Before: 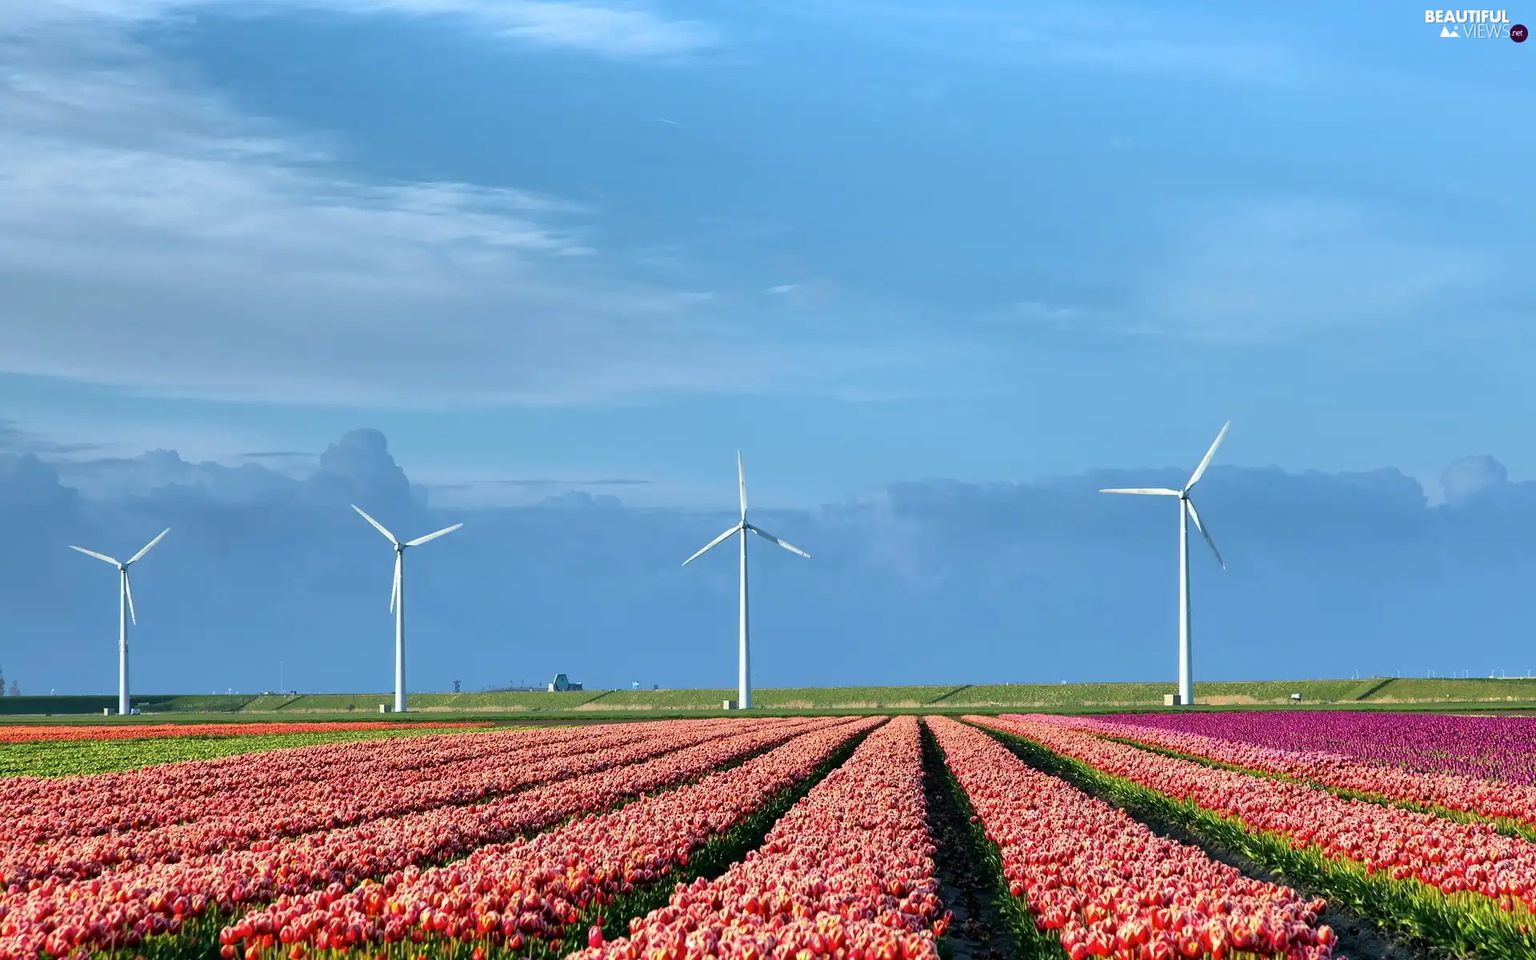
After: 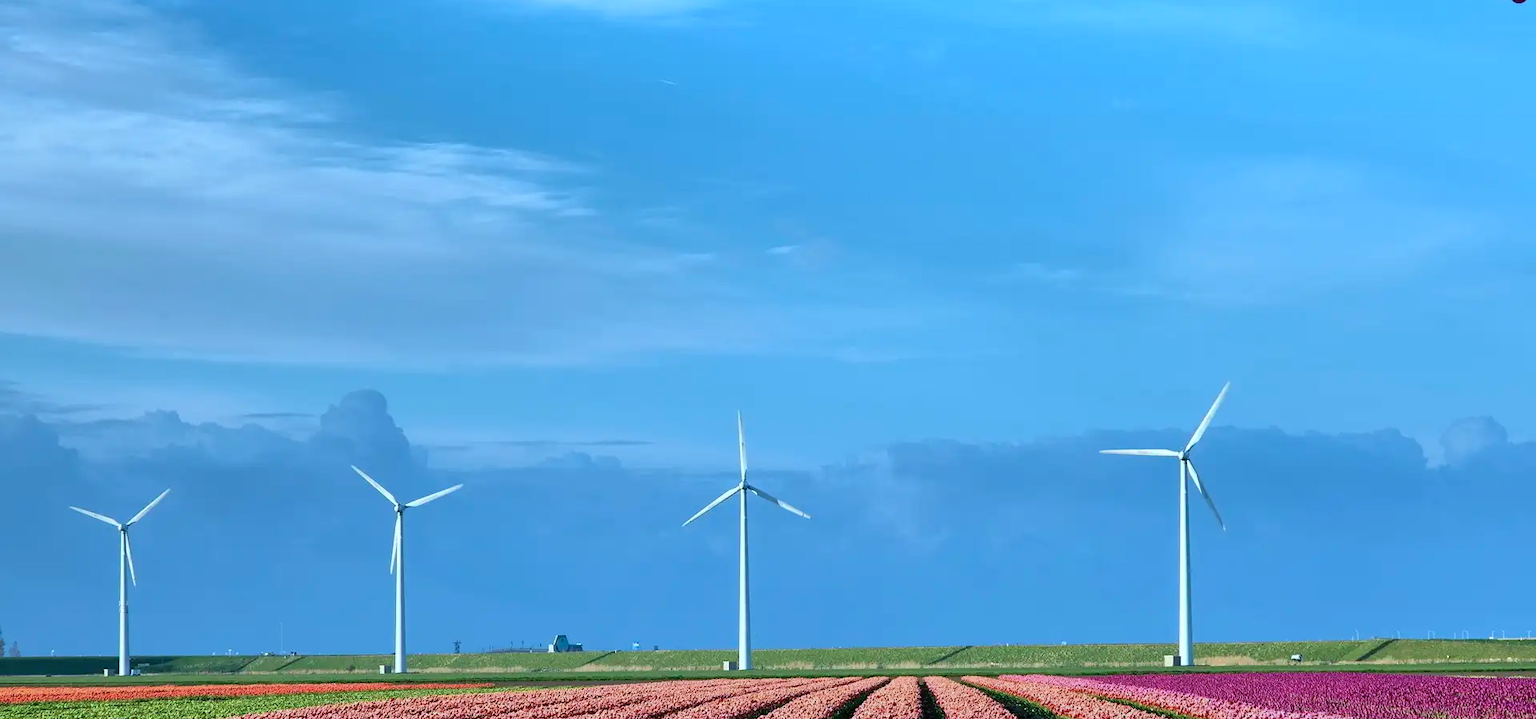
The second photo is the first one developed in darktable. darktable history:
color calibration: illuminant F (fluorescent), F source F9 (Cool White Deluxe 4150 K) – high CRI, x 0.374, y 0.373, temperature 4152.3 K
crop: top 4.142%, bottom 20.875%
